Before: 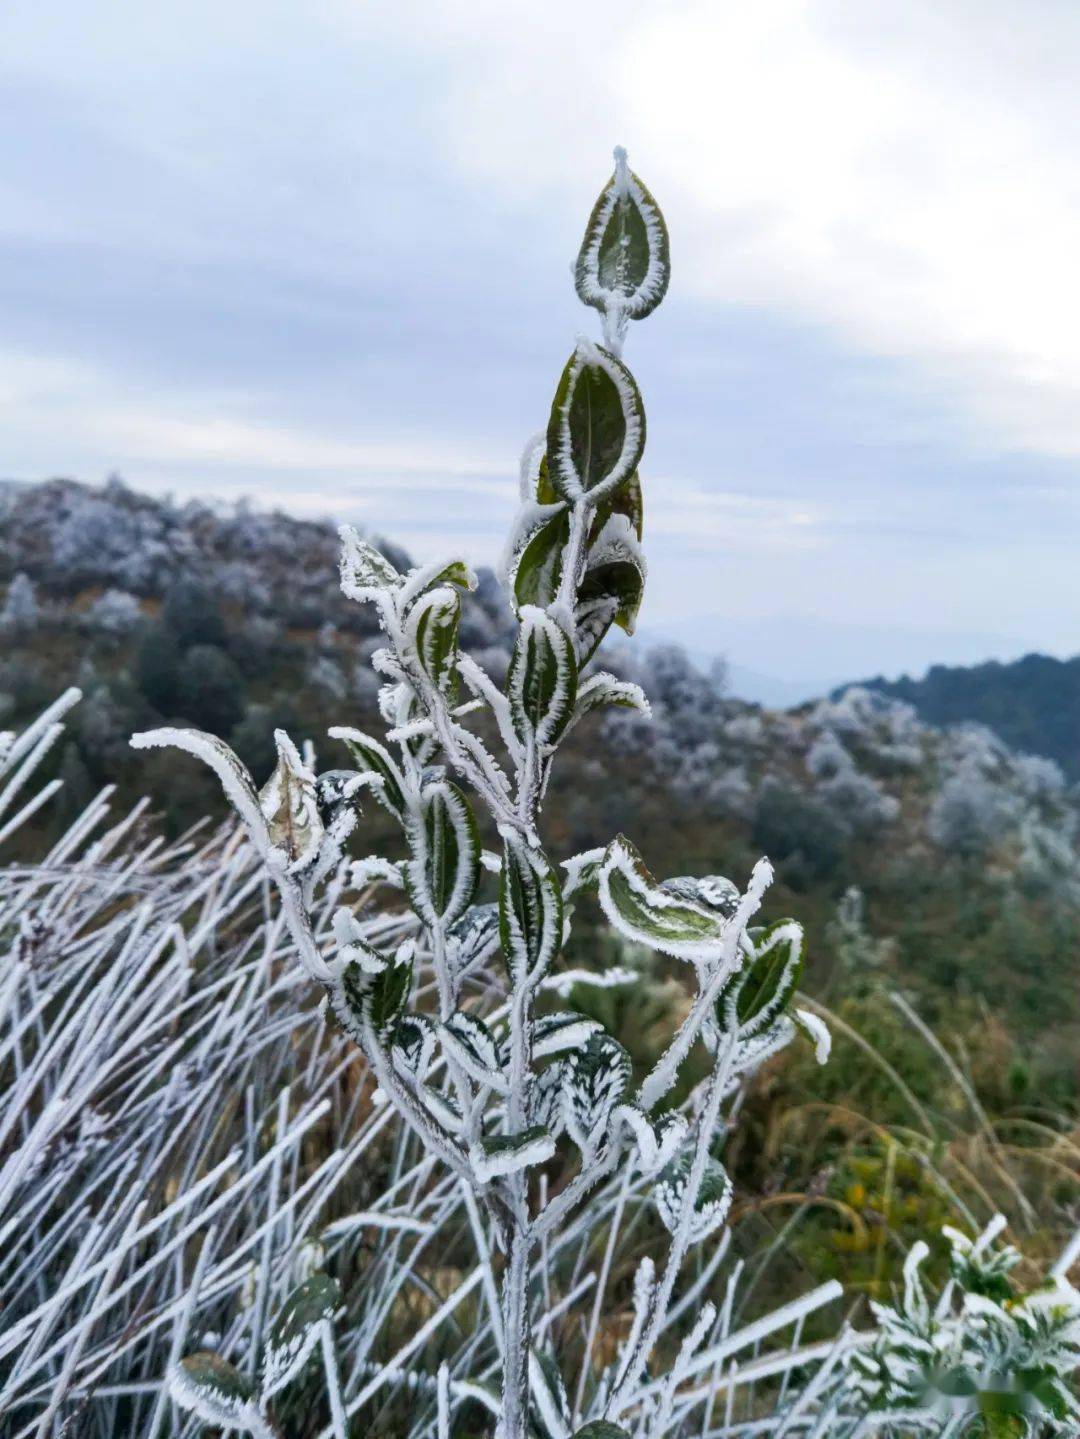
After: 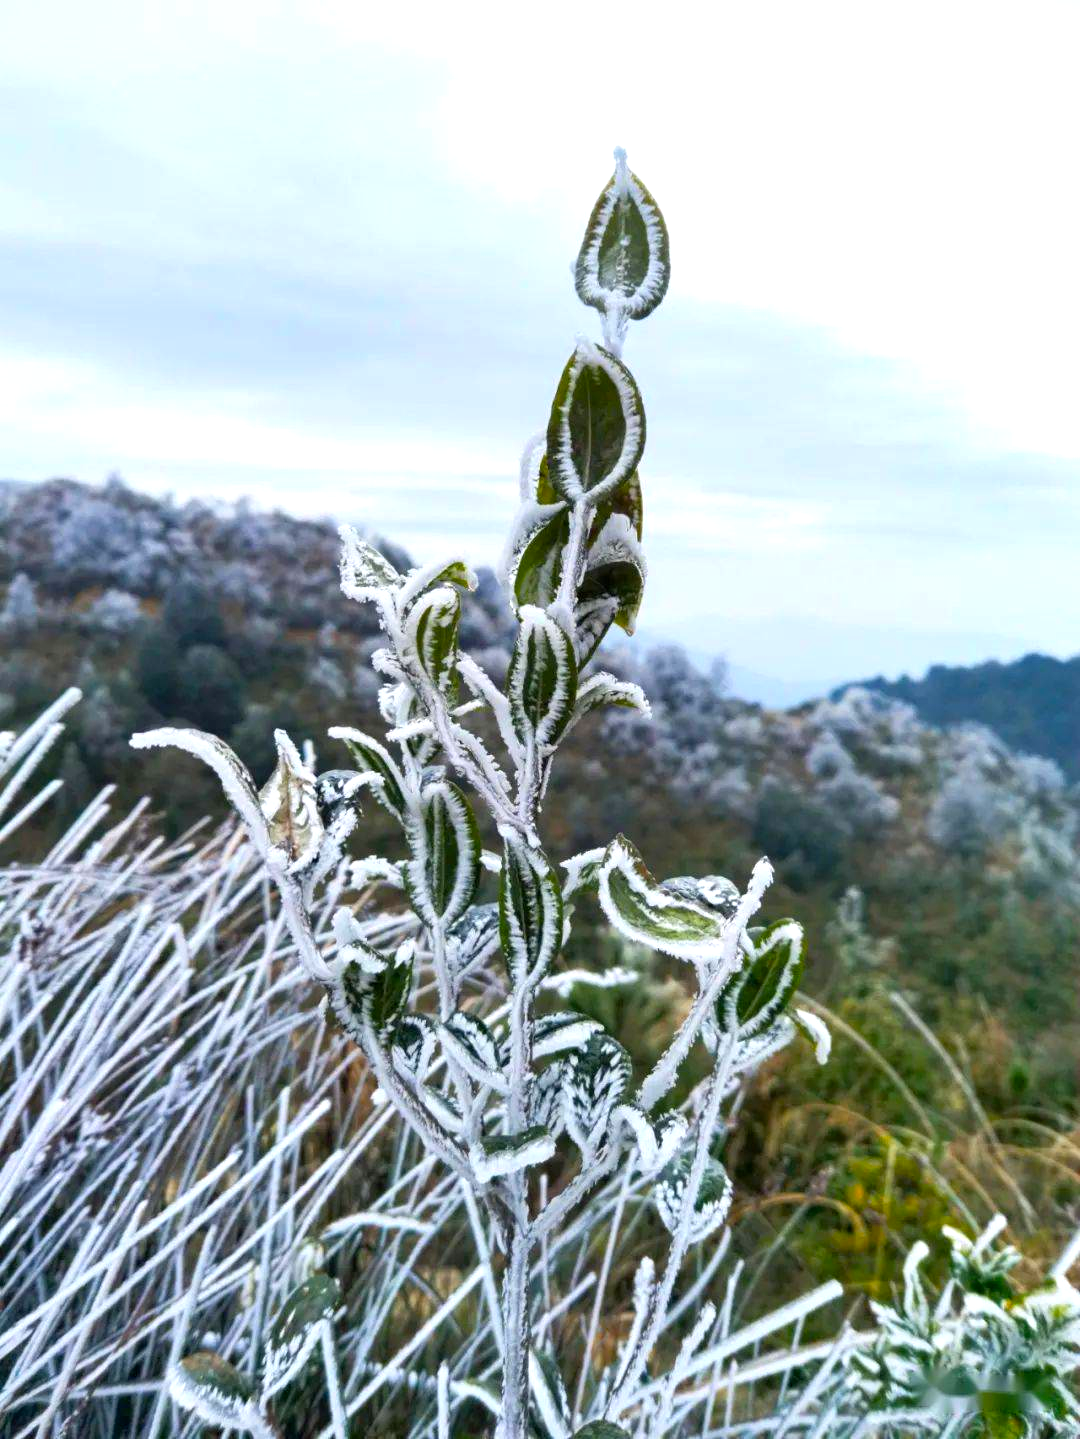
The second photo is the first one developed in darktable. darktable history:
exposure: black level correction 0.001, exposure 0.499 EV, compensate highlight preservation false
color balance rgb: linear chroma grading › global chroma 5.817%, perceptual saturation grading › global saturation 18.176%
